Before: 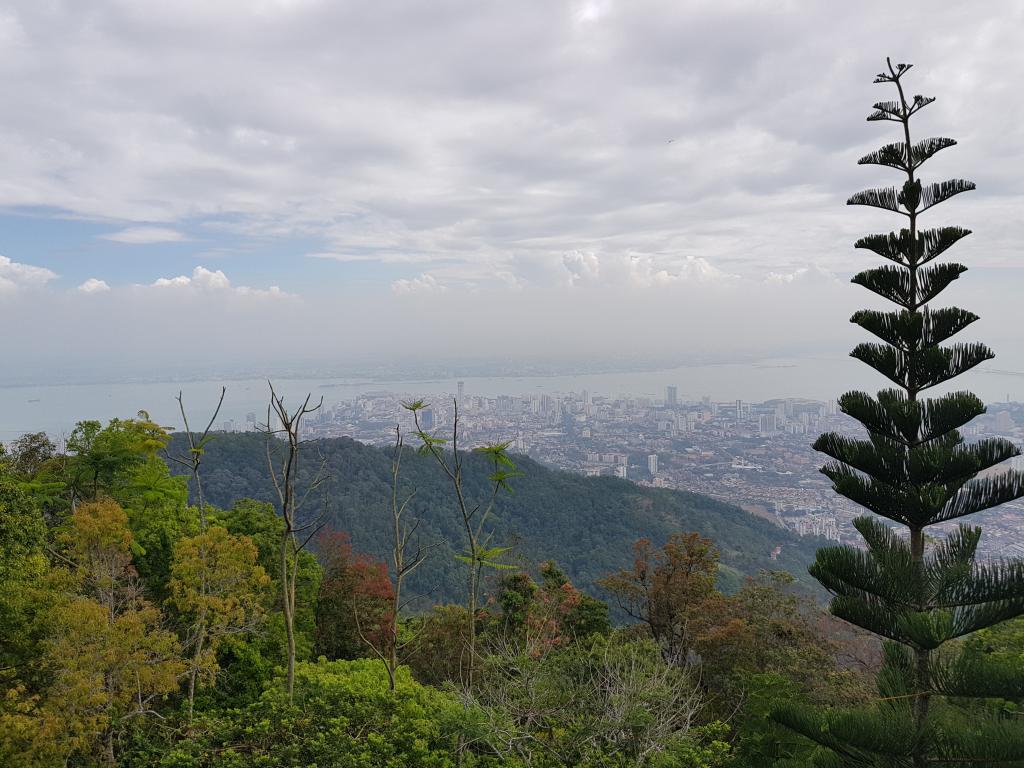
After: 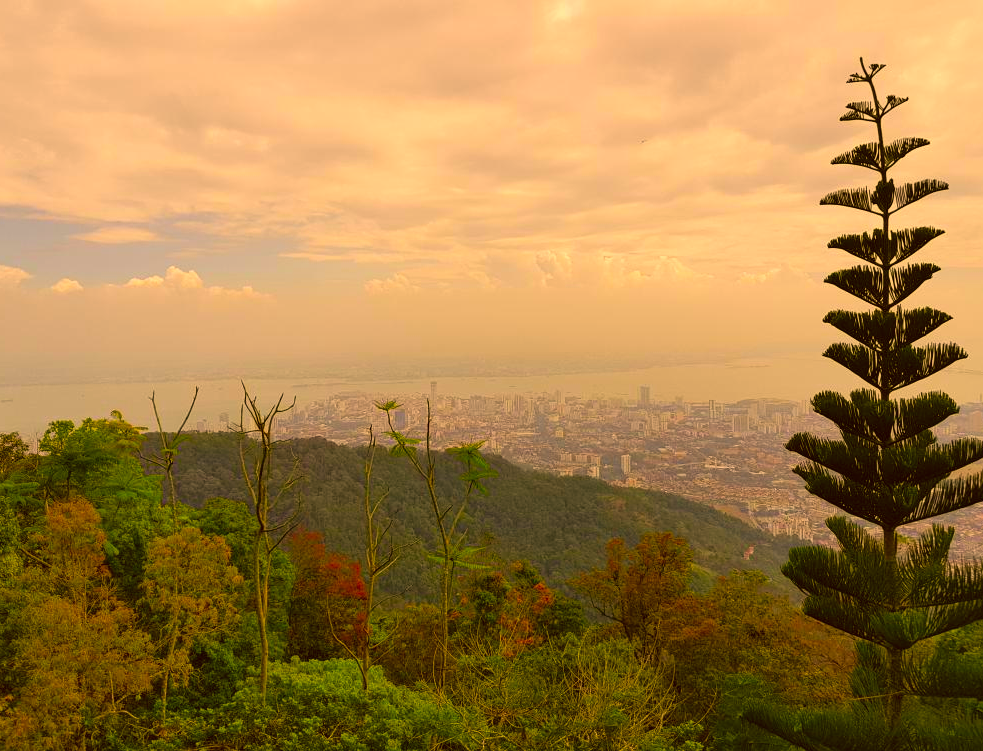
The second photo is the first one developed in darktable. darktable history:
color correction: highlights a* 10.74, highlights b* 30.43, shadows a* 2.69, shadows b* 17.4, saturation 1.73
crop and rotate: left 2.661%, right 1.327%, bottom 2.181%
